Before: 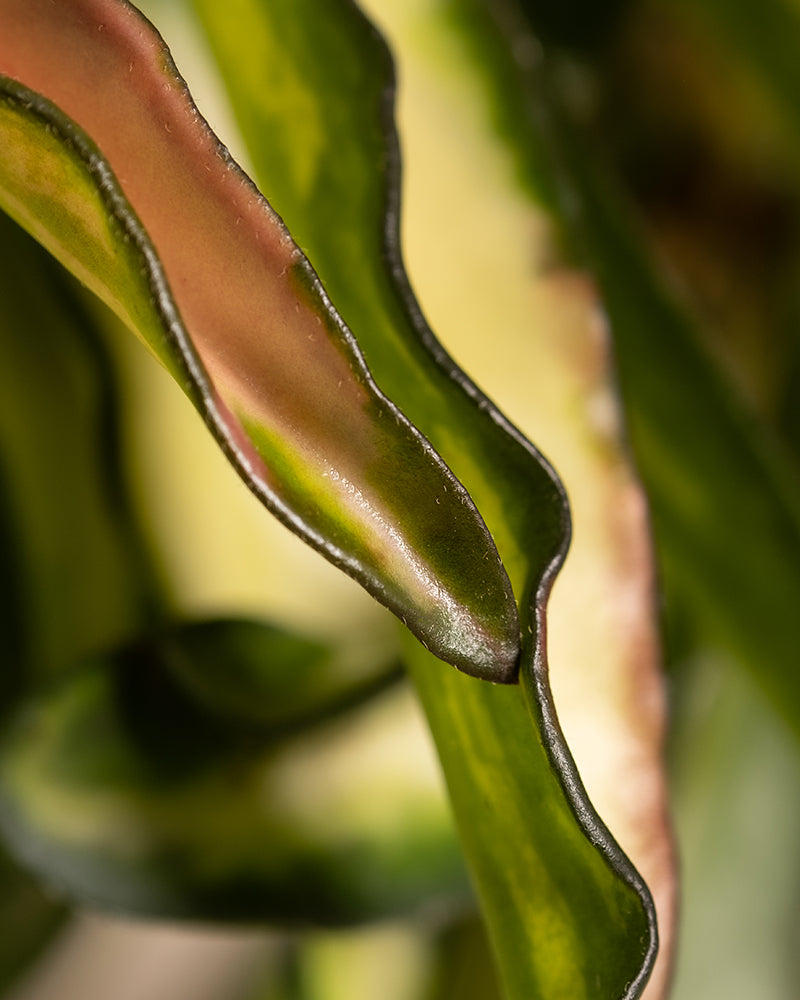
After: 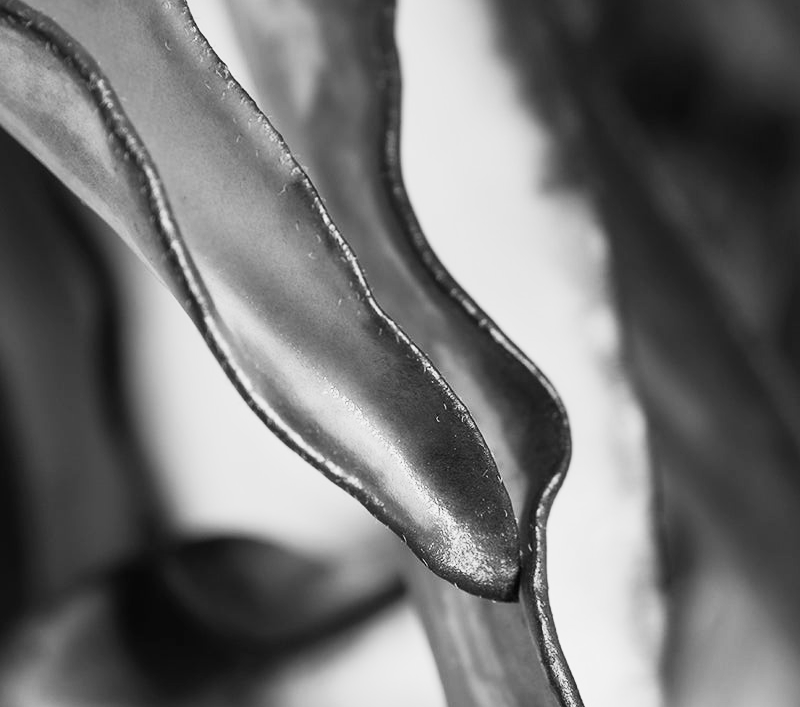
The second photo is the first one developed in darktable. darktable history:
tone equalizer: -8 EV -0.417 EV, -7 EV -0.389 EV, -6 EV -0.333 EV, -5 EV -0.222 EV, -3 EV 0.222 EV, -2 EV 0.333 EV, -1 EV 0.389 EV, +0 EV 0.417 EV, edges refinement/feathering 500, mask exposure compensation -1.57 EV, preserve details no
monochrome: a 32, b 64, size 2.3
base curve: curves: ch0 [(0, 0) (0.088, 0.125) (0.176, 0.251) (0.354, 0.501) (0.613, 0.749) (1, 0.877)], preserve colors none
crop and rotate: top 8.293%, bottom 20.996%
